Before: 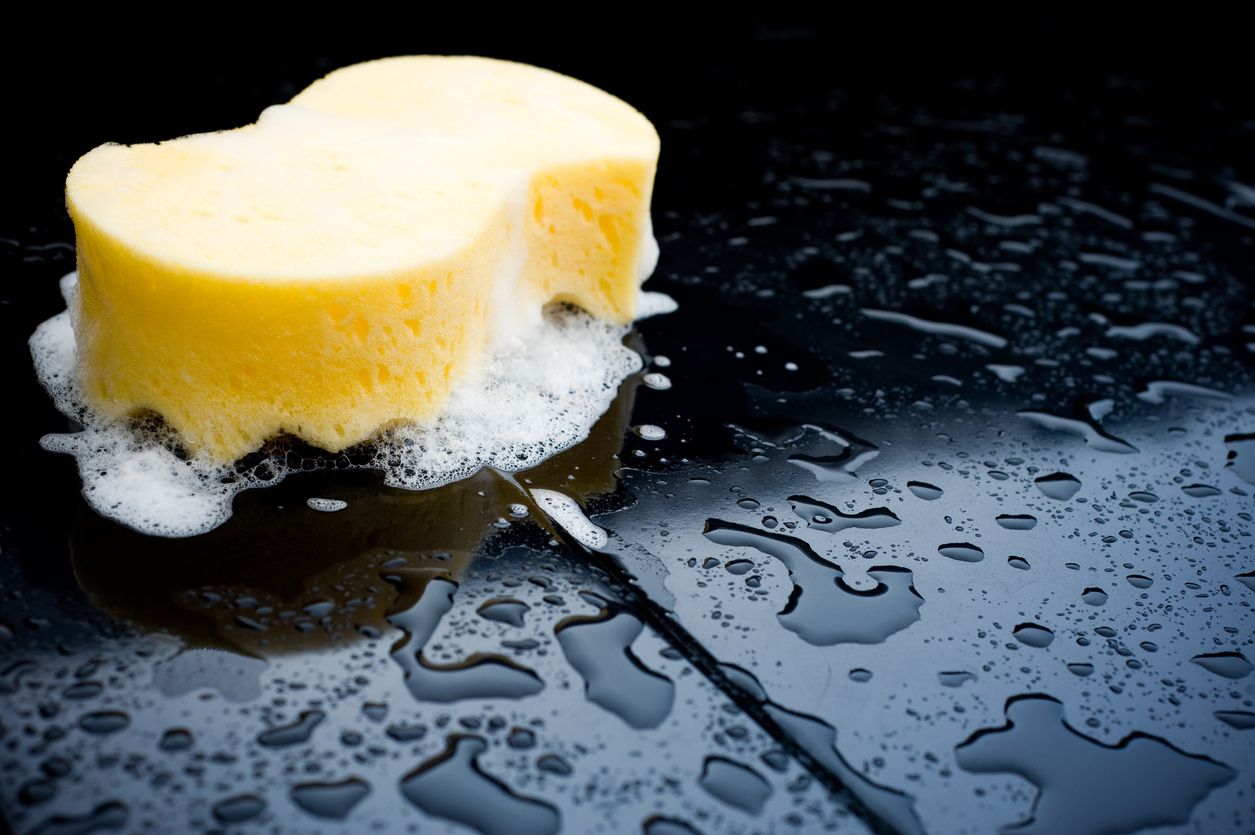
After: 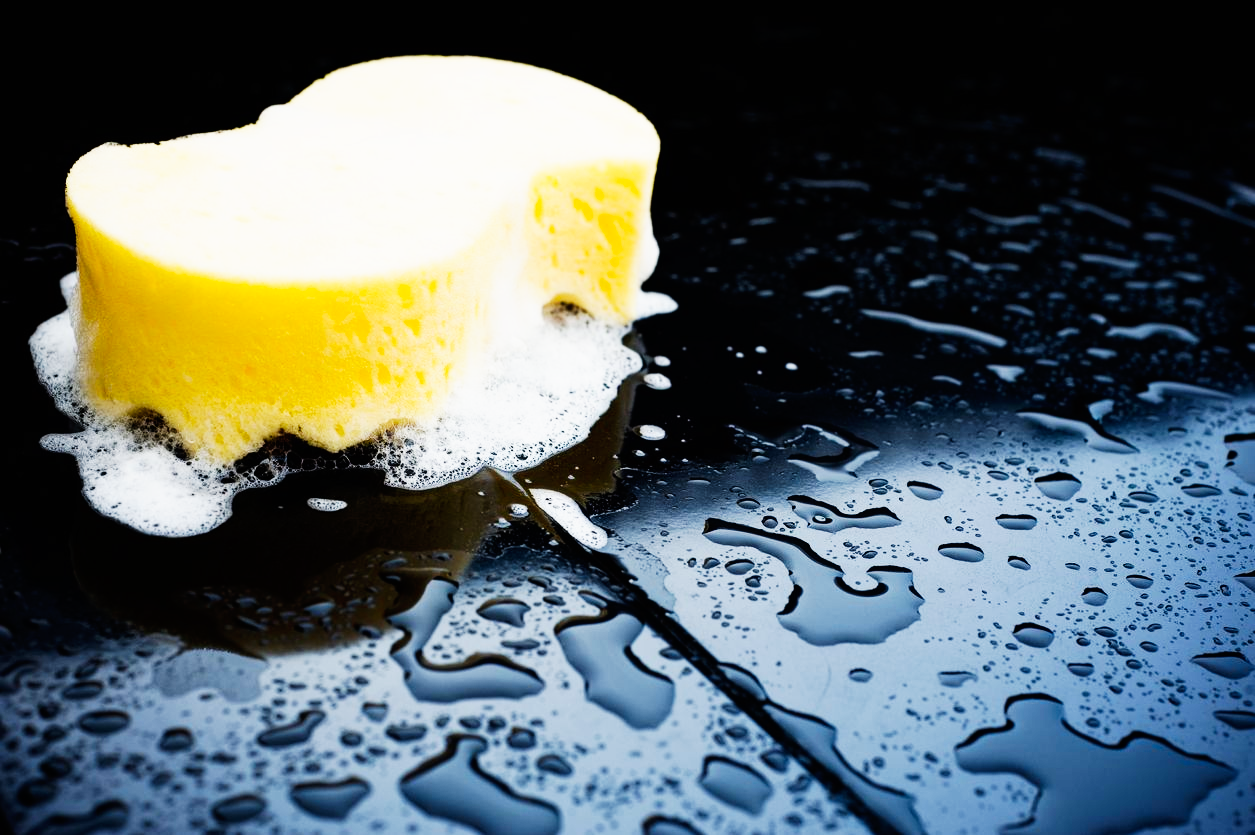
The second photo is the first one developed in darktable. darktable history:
base curve: curves: ch0 [(0, 0) (0.007, 0.004) (0.027, 0.03) (0.046, 0.07) (0.207, 0.54) (0.442, 0.872) (0.673, 0.972) (1, 1)], preserve colors none
exposure: exposure -0.493 EV, compensate highlight preservation false
